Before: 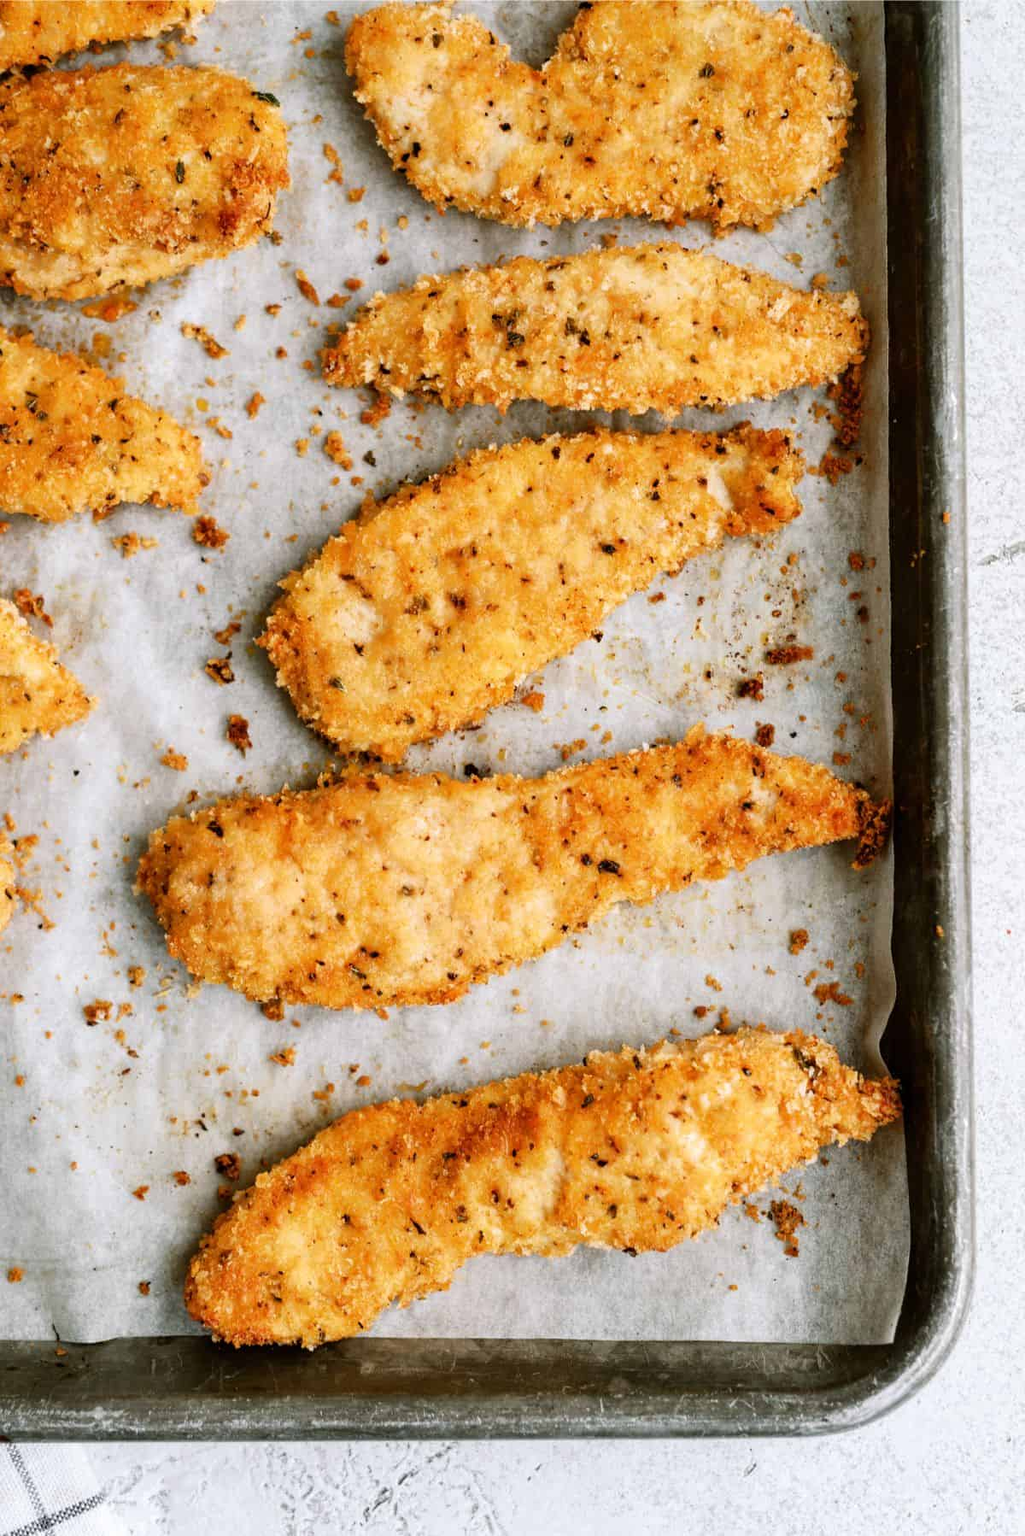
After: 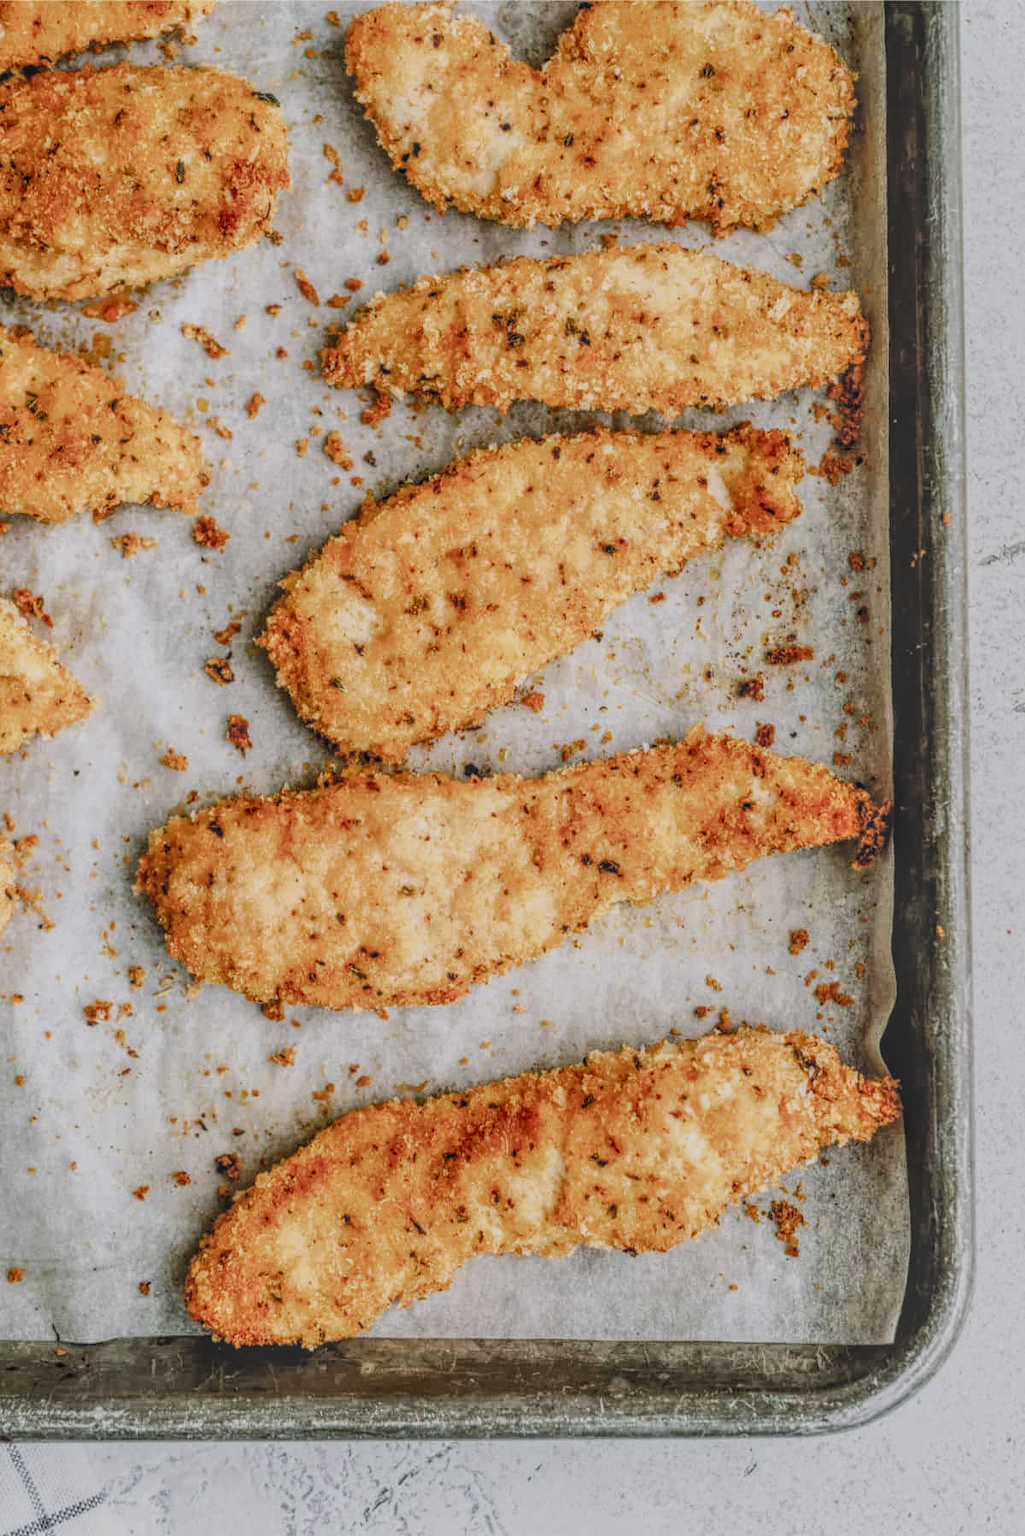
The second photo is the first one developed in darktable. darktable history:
local contrast: highlights 20%, shadows 26%, detail 201%, midtone range 0.2
filmic rgb: black relative exposure -7.65 EV, white relative exposure 4.56 EV, hardness 3.61, color science v5 (2021), contrast in shadows safe, contrast in highlights safe
